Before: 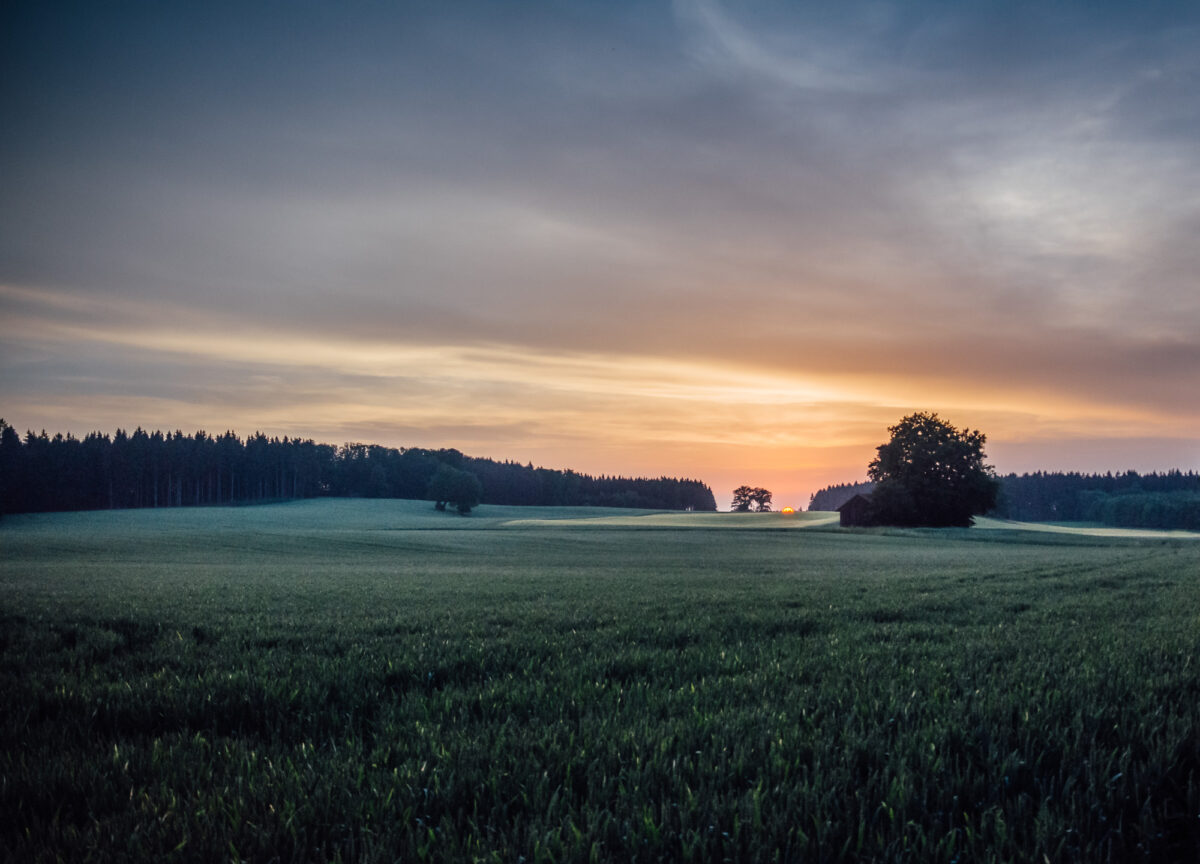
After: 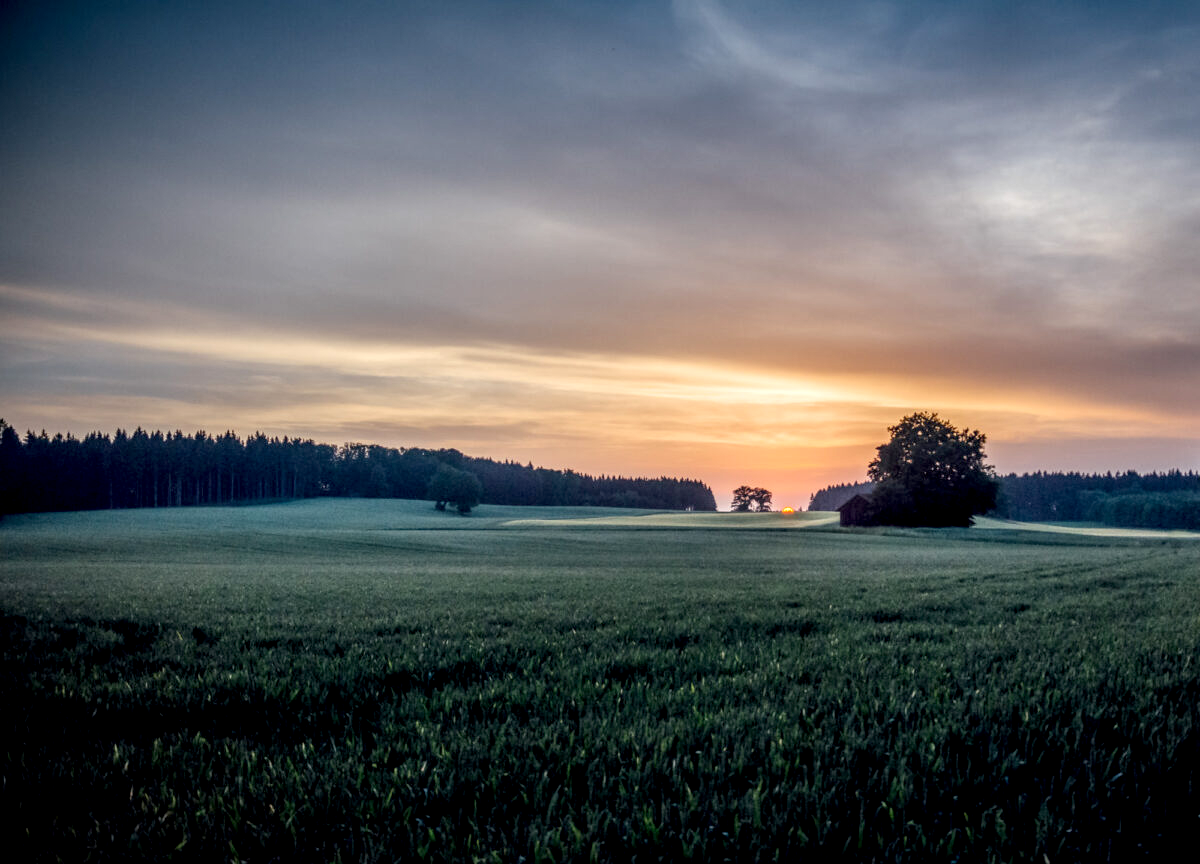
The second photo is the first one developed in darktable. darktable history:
exposure: black level correction 0.007, exposure 0.159 EV, compensate highlight preservation false
local contrast: on, module defaults
